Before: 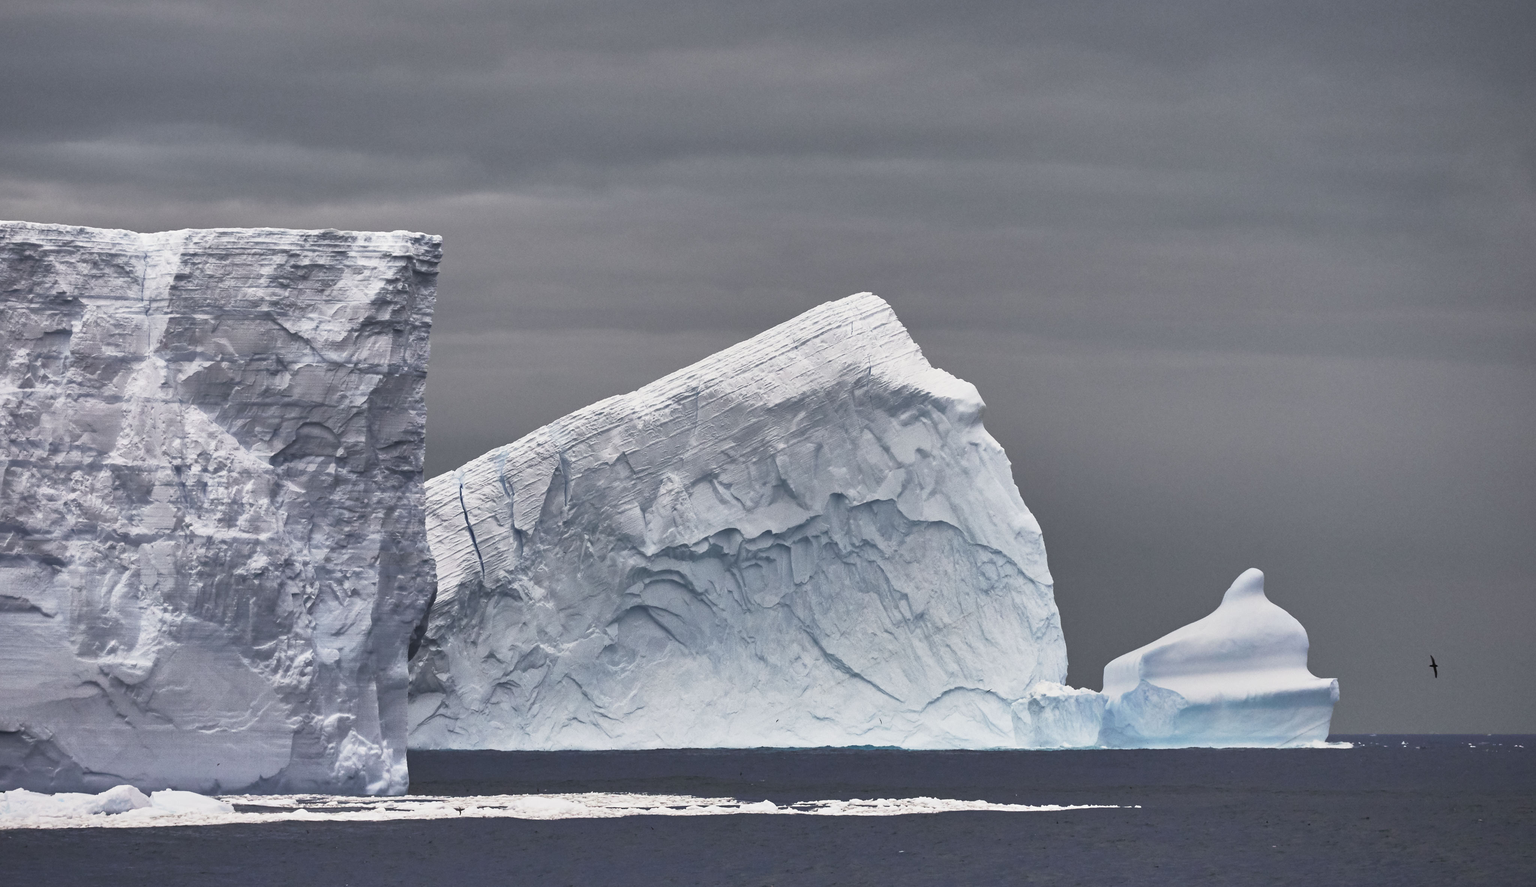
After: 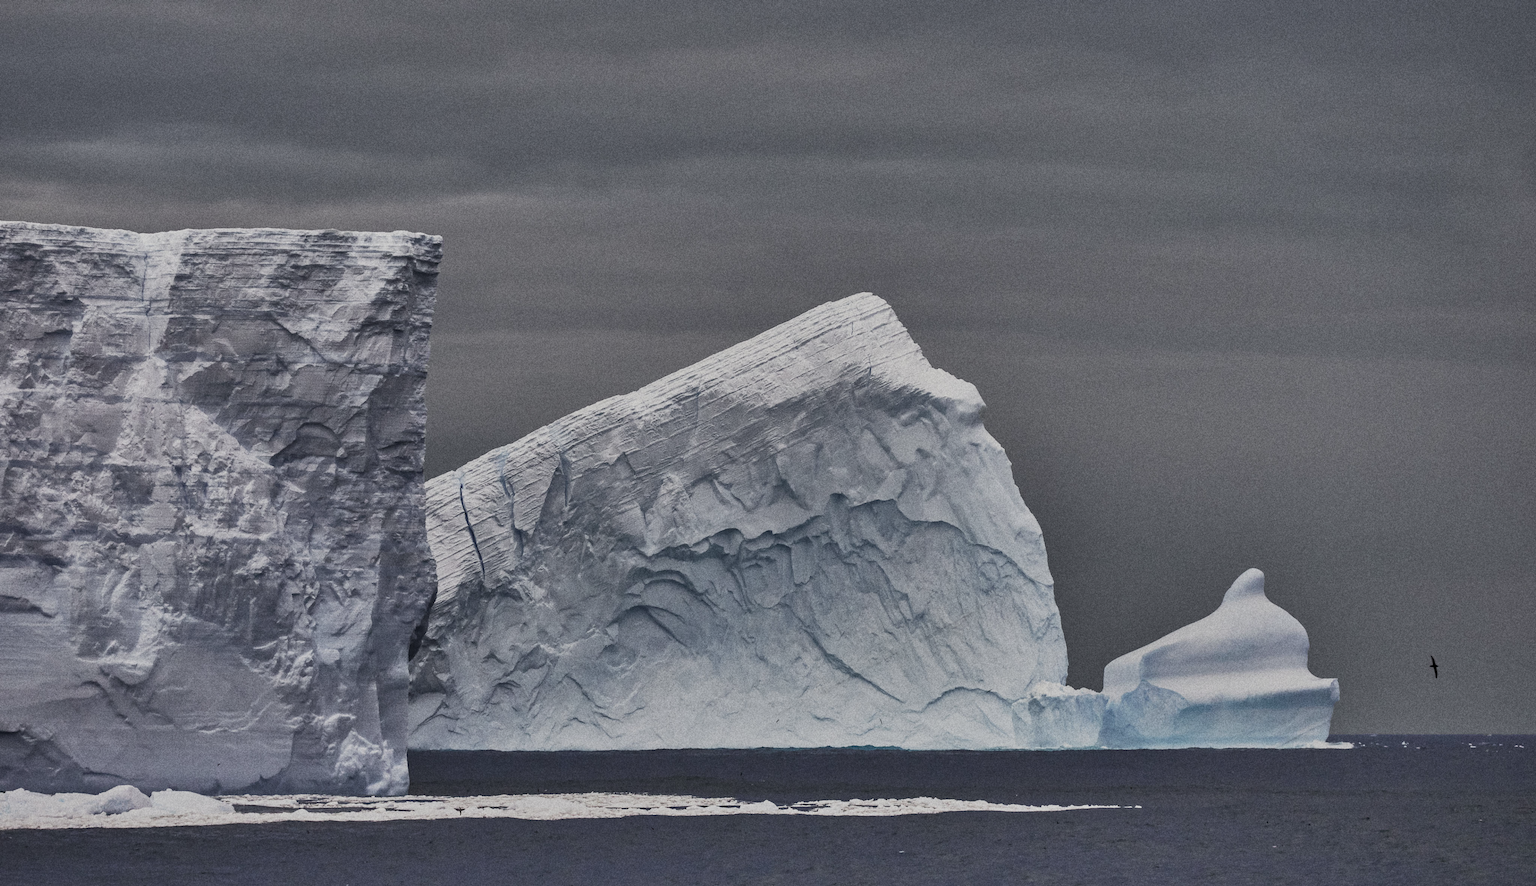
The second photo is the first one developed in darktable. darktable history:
tone equalizer: on, module defaults
exposure: black level correction 0, exposure -0.766 EV, compensate highlight preservation false
shadows and highlights: shadows 53, soften with gaussian
local contrast: on, module defaults
grain: coarseness 9.61 ISO, strength 35.62%
